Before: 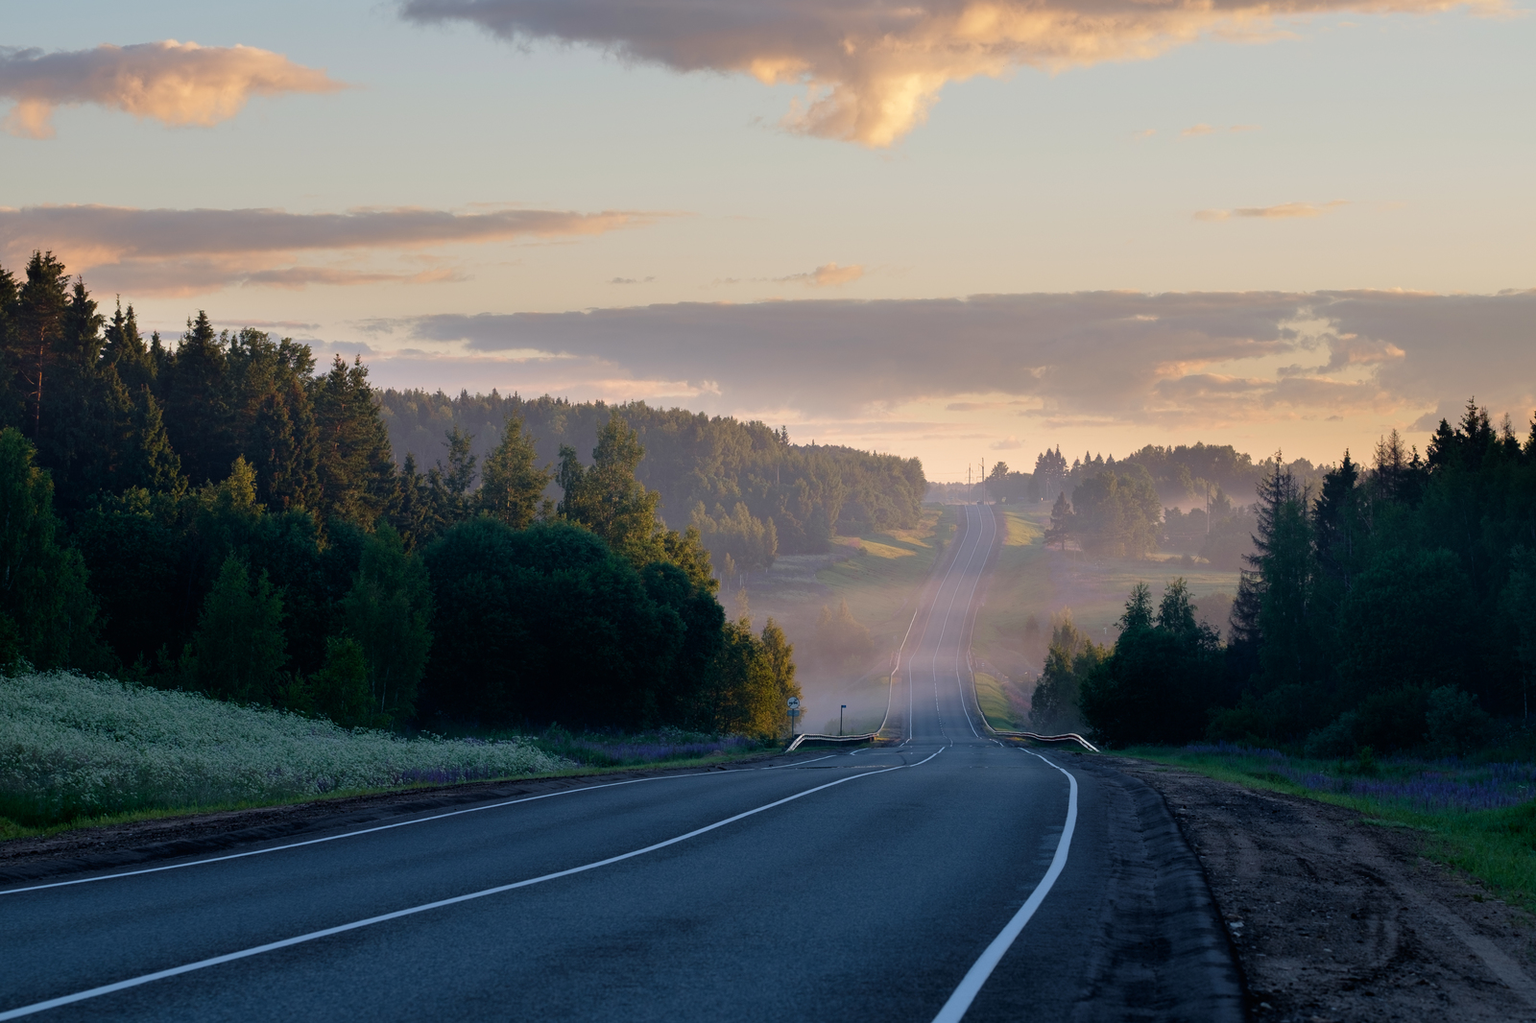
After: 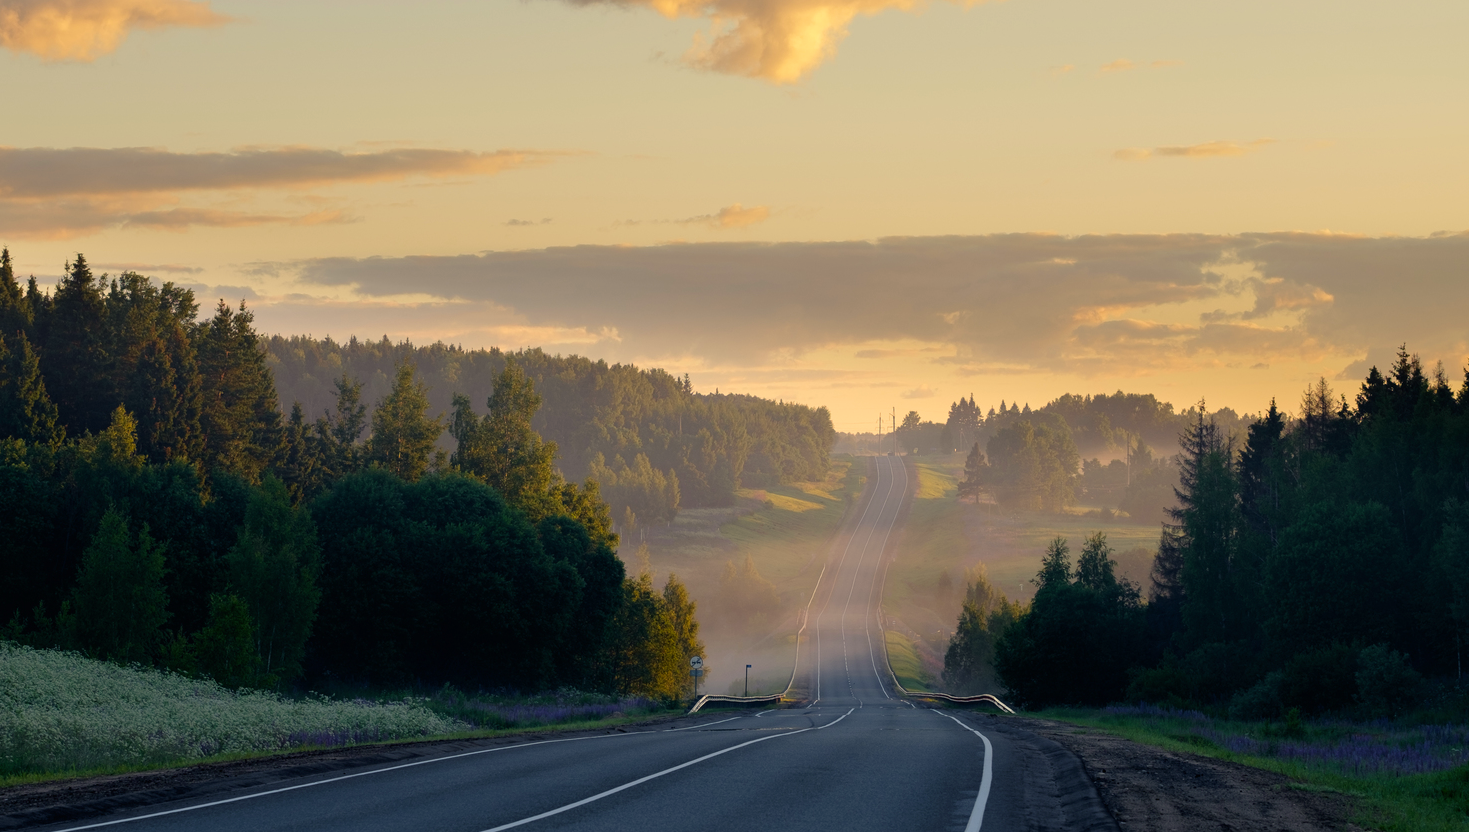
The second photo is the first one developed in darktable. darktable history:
color correction: highlights a* 2.43, highlights b* 23.19
crop: left 8.166%, top 6.599%, bottom 15.273%
